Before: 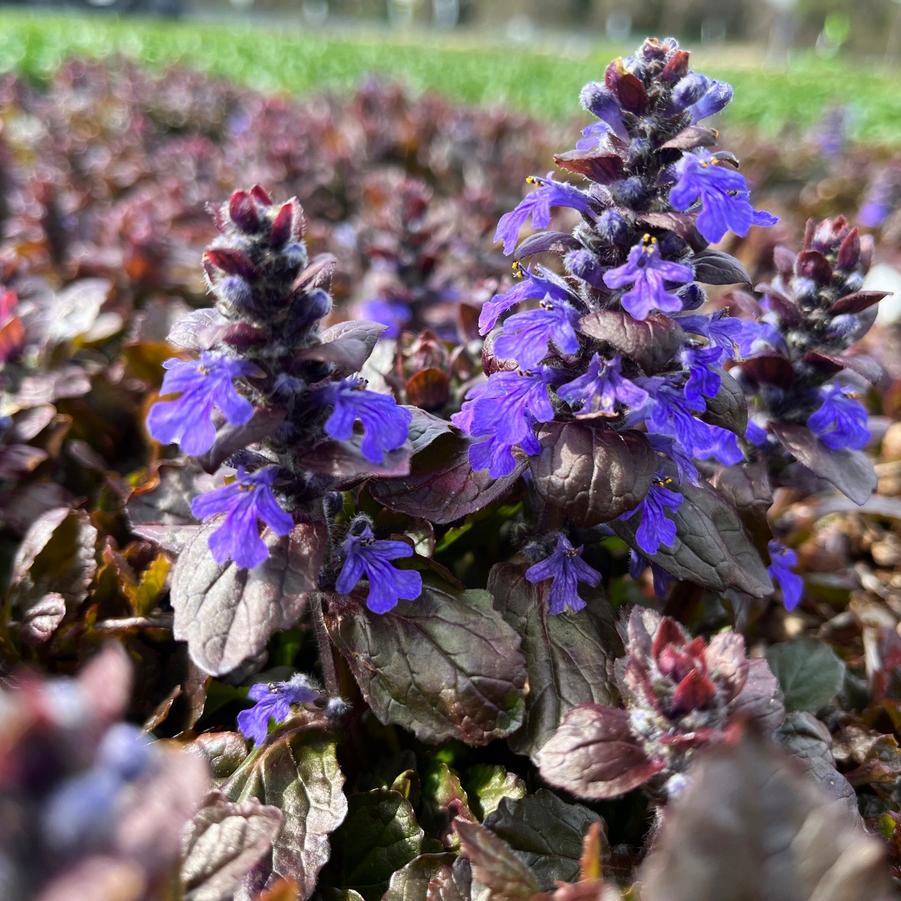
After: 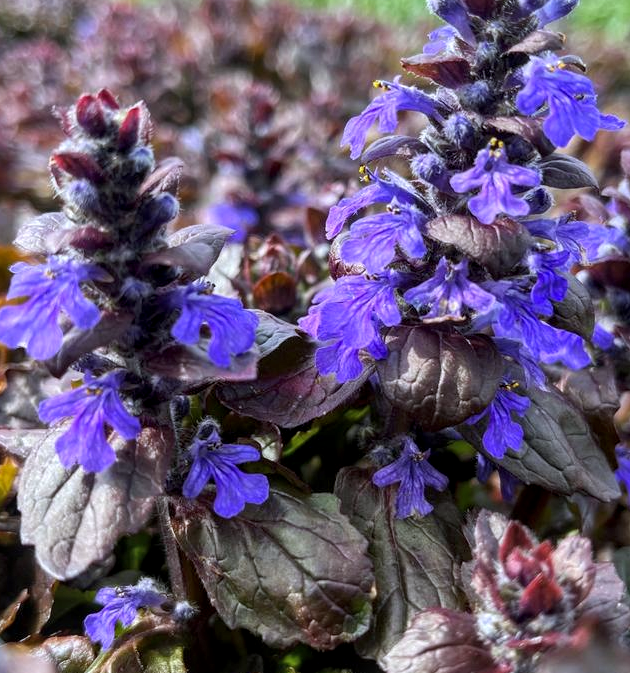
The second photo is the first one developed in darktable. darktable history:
local contrast: on, module defaults
crop and rotate: left 17.046%, top 10.659%, right 12.989%, bottom 14.553%
shadows and highlights: shadows 25, highlights -25
white balance: red 0.967, blue 1.049
